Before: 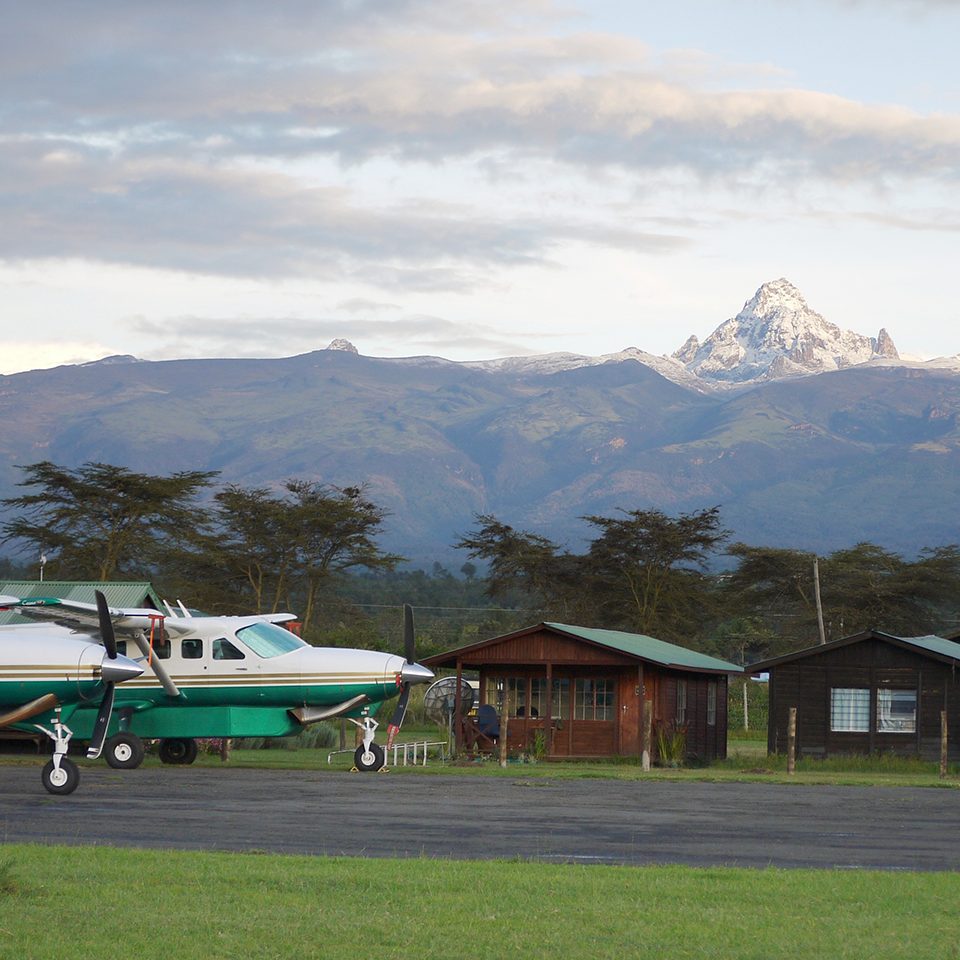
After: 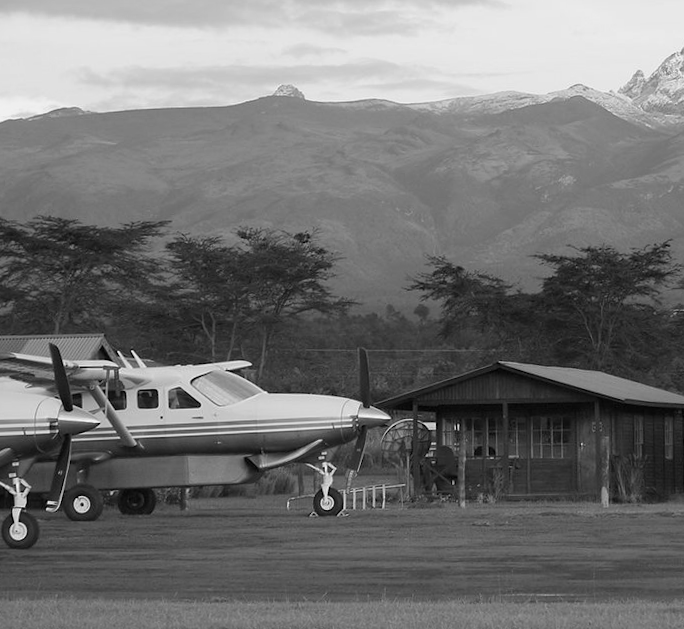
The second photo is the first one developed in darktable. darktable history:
monochrome: a 30.25, b 92.03
rotate and perspective: rotation -1.75°, automatic cropping off
crop: left 6.488%, top 27.668%, right 24.183%, bottom 8.656%
